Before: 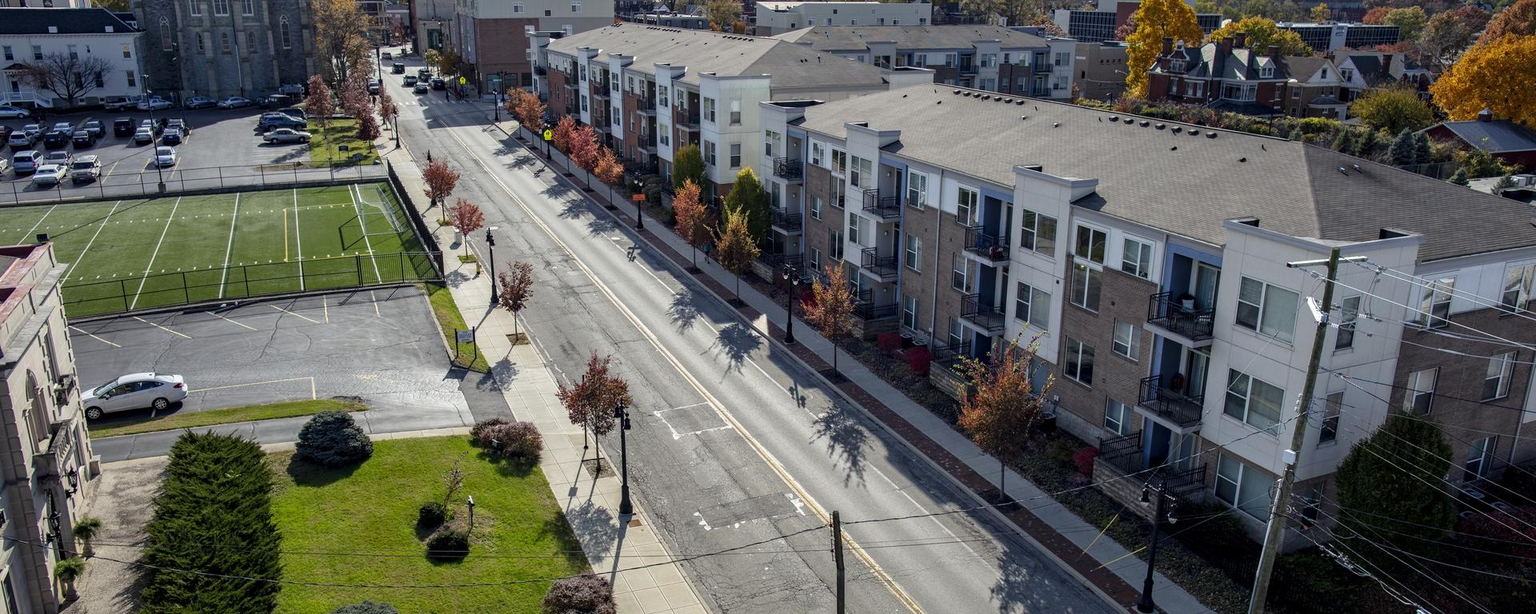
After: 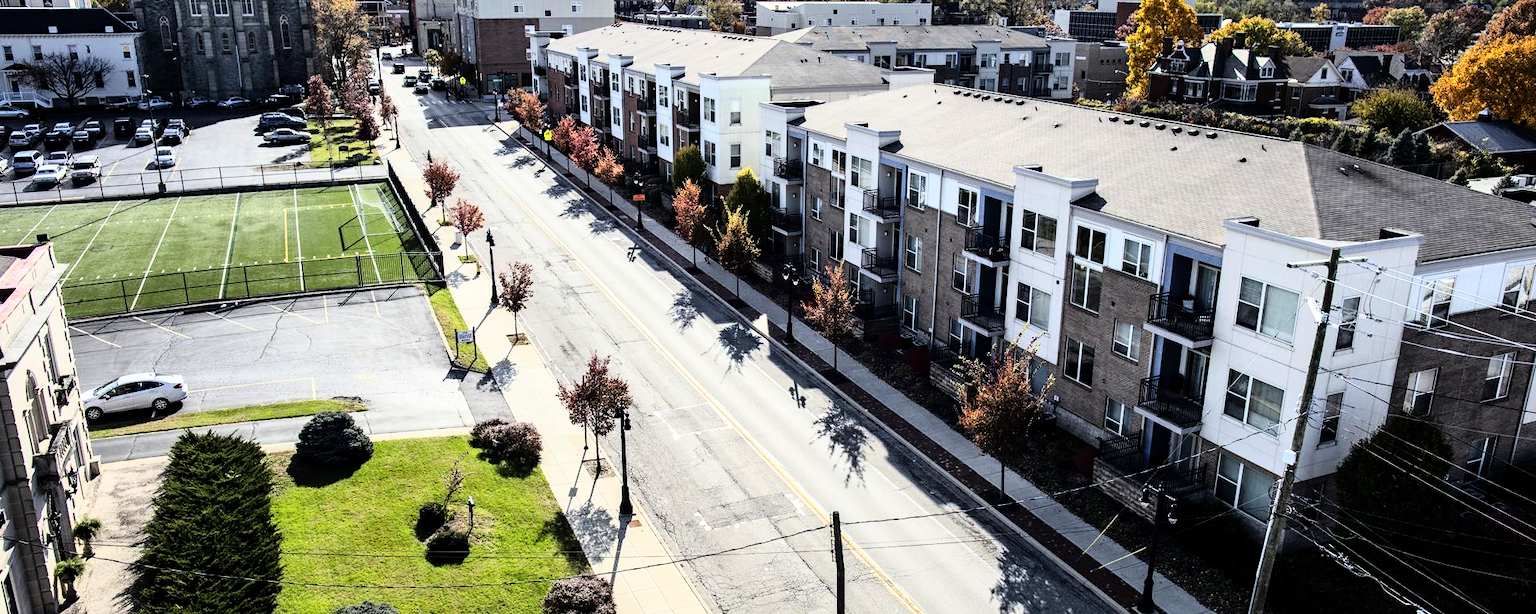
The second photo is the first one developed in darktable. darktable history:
contrast brightness saturation: saturation -0.05
rgb curve: curves: ch0 [(0, 0) (0.21, 0.15) (0.24, 0.21) (0.5, 0.75) (0.75, 0.96) (0.89, 0.99) (1, 1)]; ch1 [(0, 0.02) (0.21, 0.13) (0.25, 0.2) (0.5, 0.67) (0.75, 0.9) (0.89, 0.97) (1, 1)]; ch2 [(0, 0.02) (0.21, 0.13) (0.25, 0.2) (0.5, 0.67) (0.75, 0.9) (0.89, 0.97) (1, 1)], compensate middle gray true
